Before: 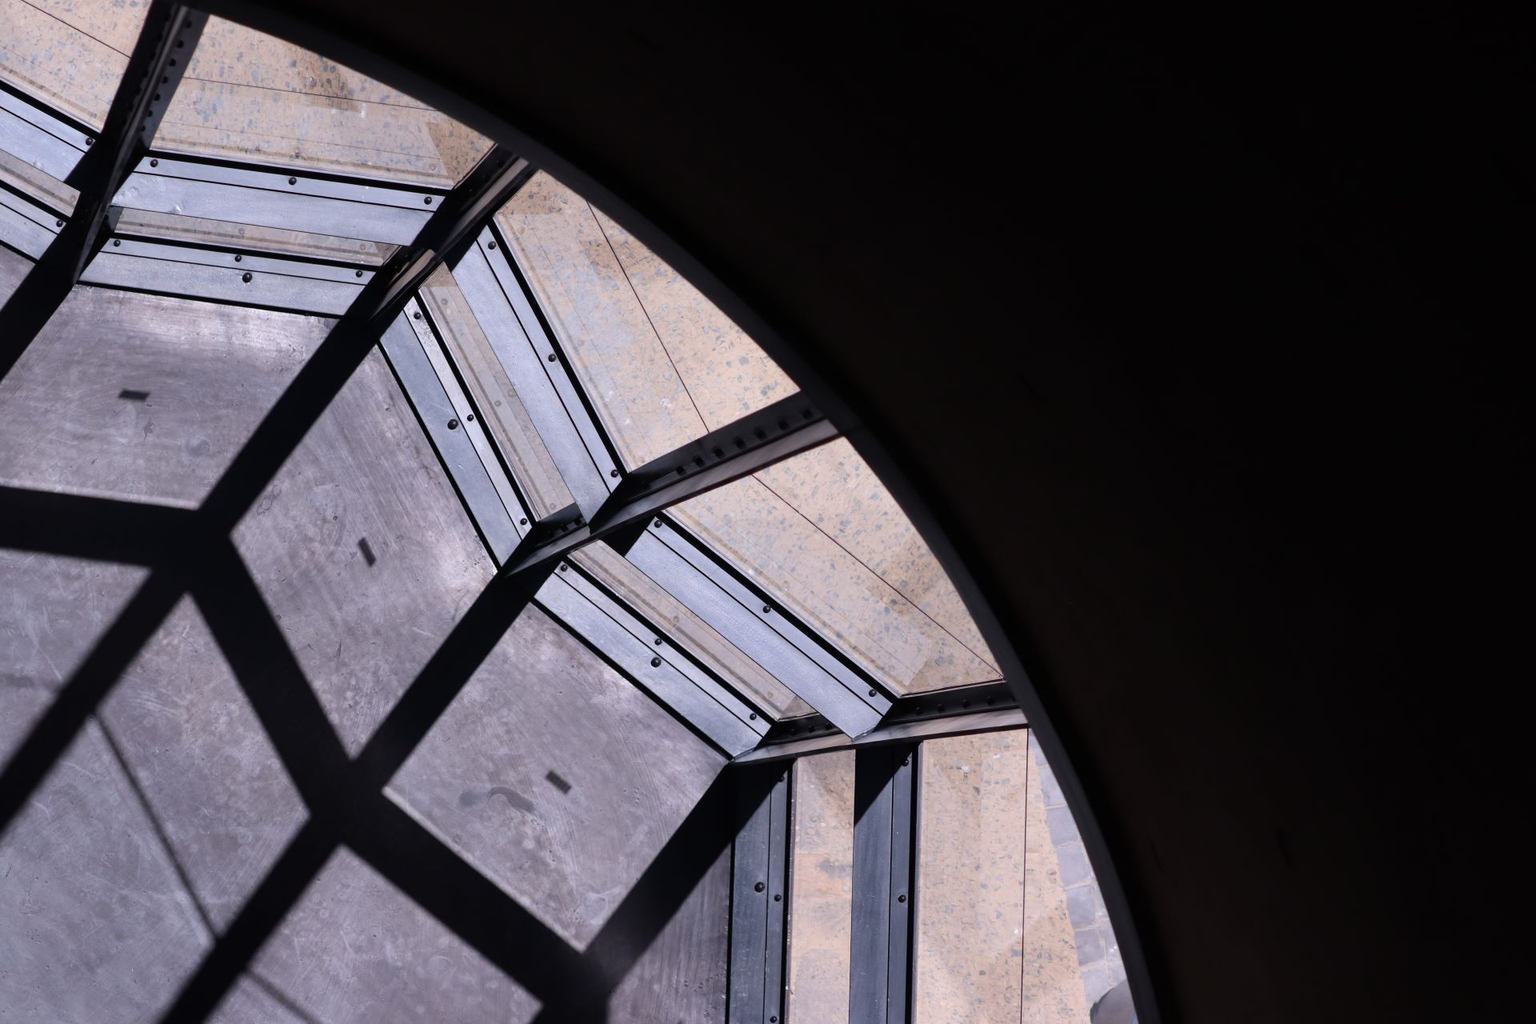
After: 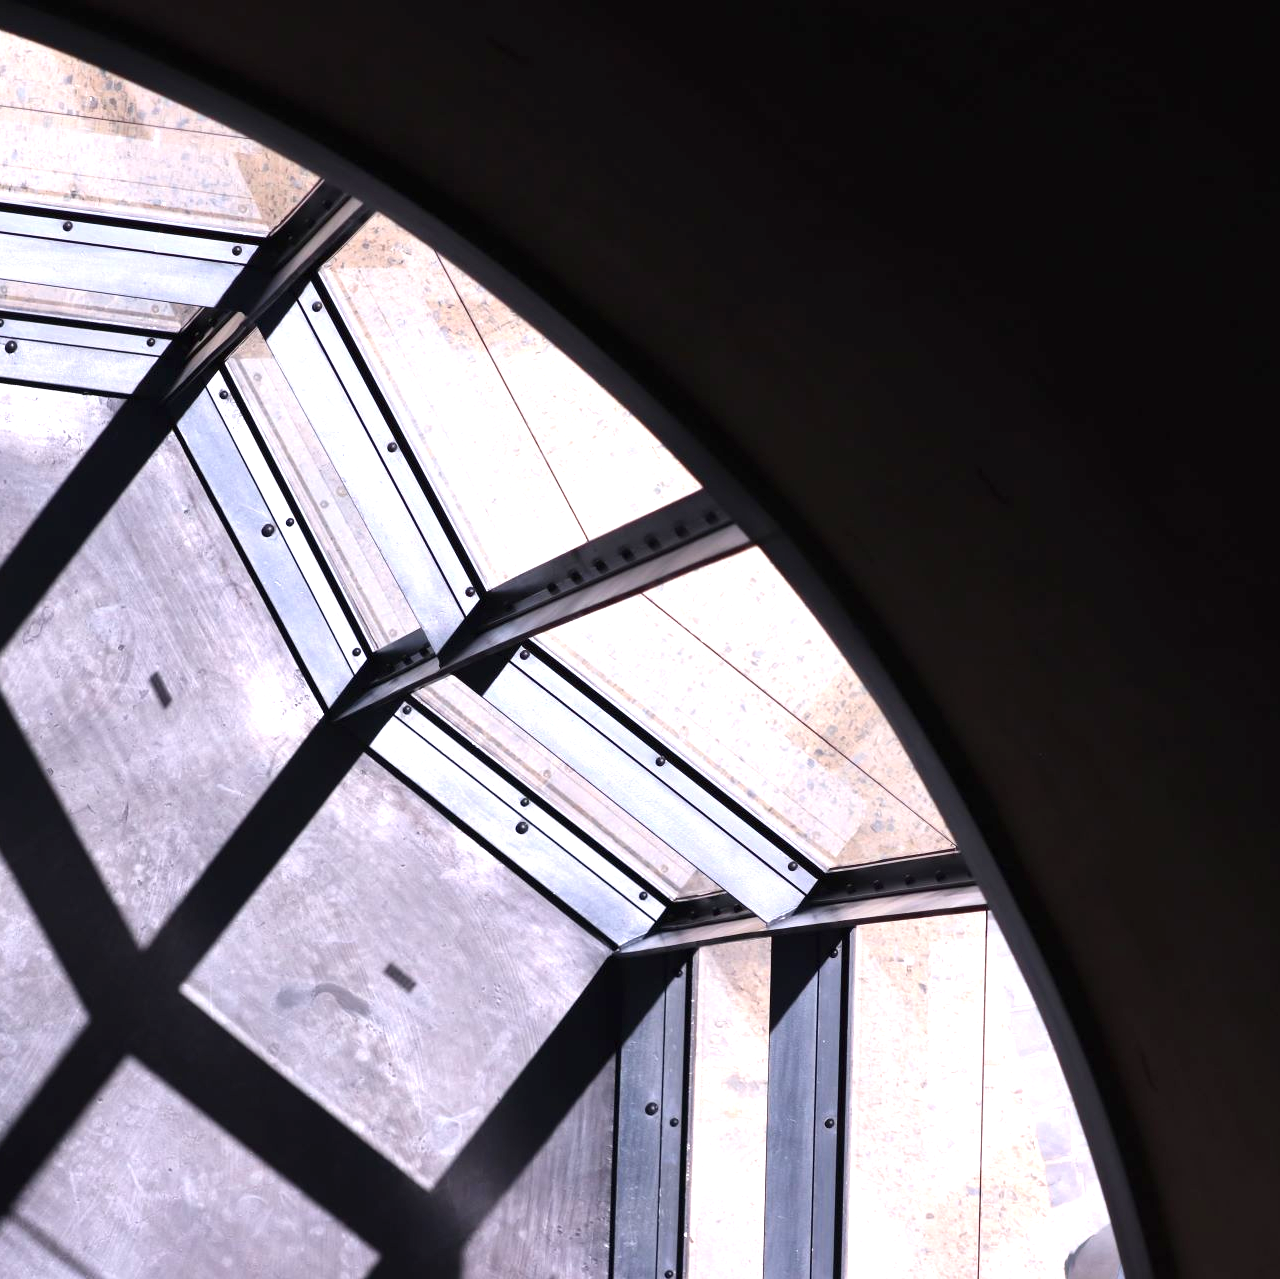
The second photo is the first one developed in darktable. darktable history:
crop and rotate: left 15.546%, right 17.787%
exposure: black level correction 0, exposure 1.1 EV, compensate exposure bias true, compensate highlight preservation false
